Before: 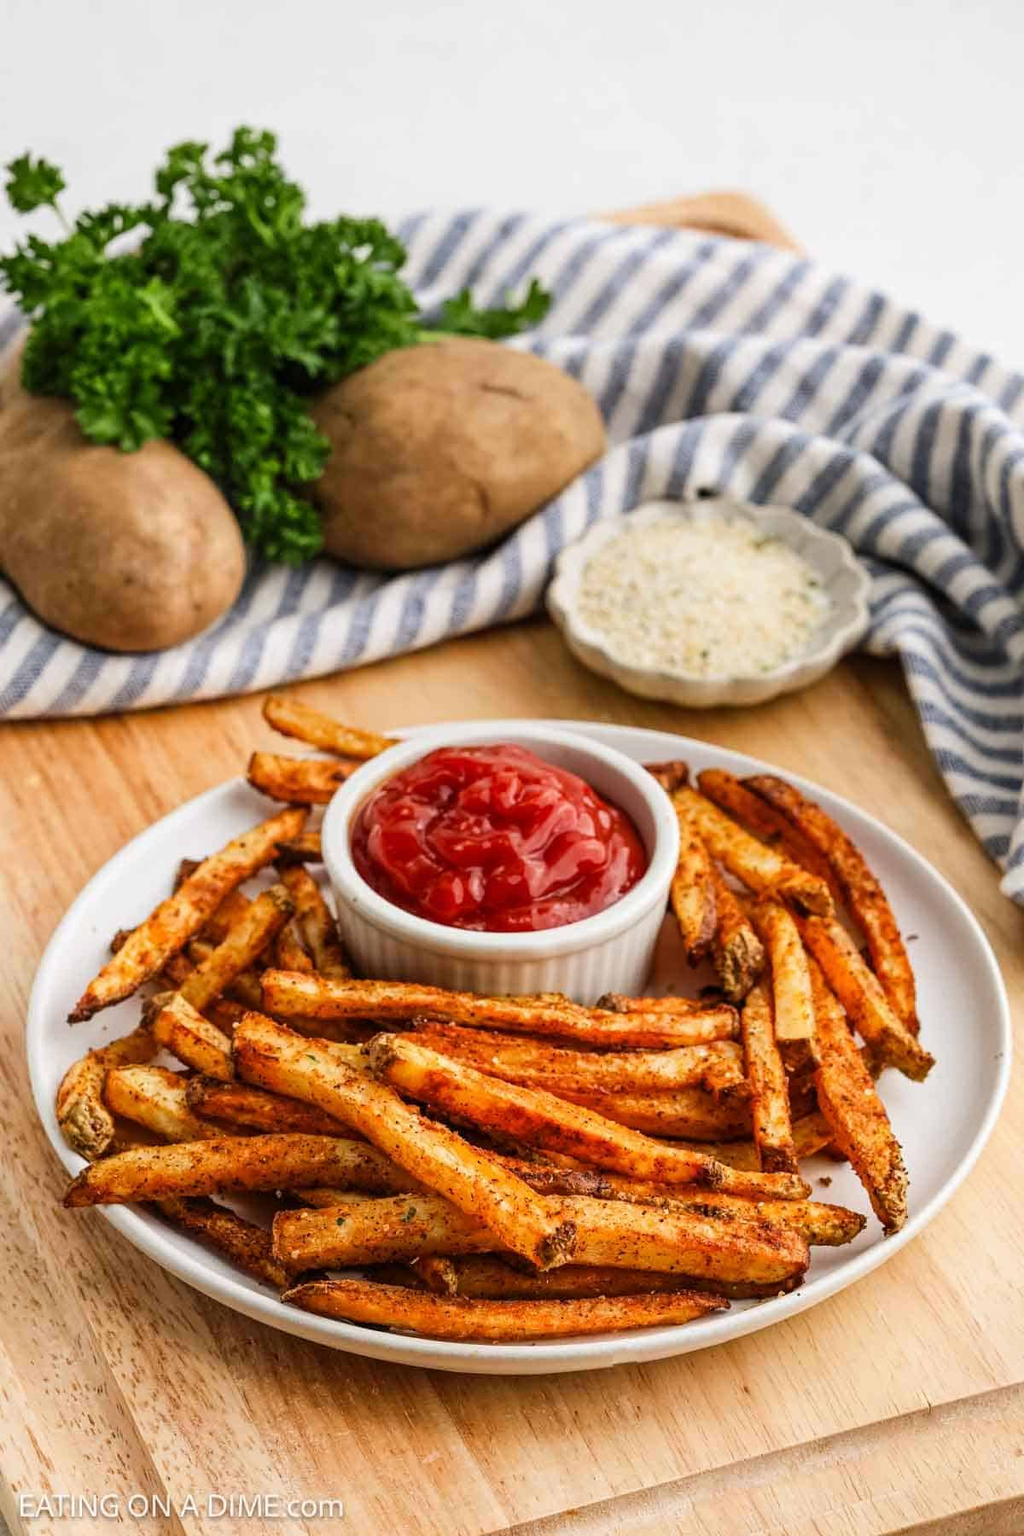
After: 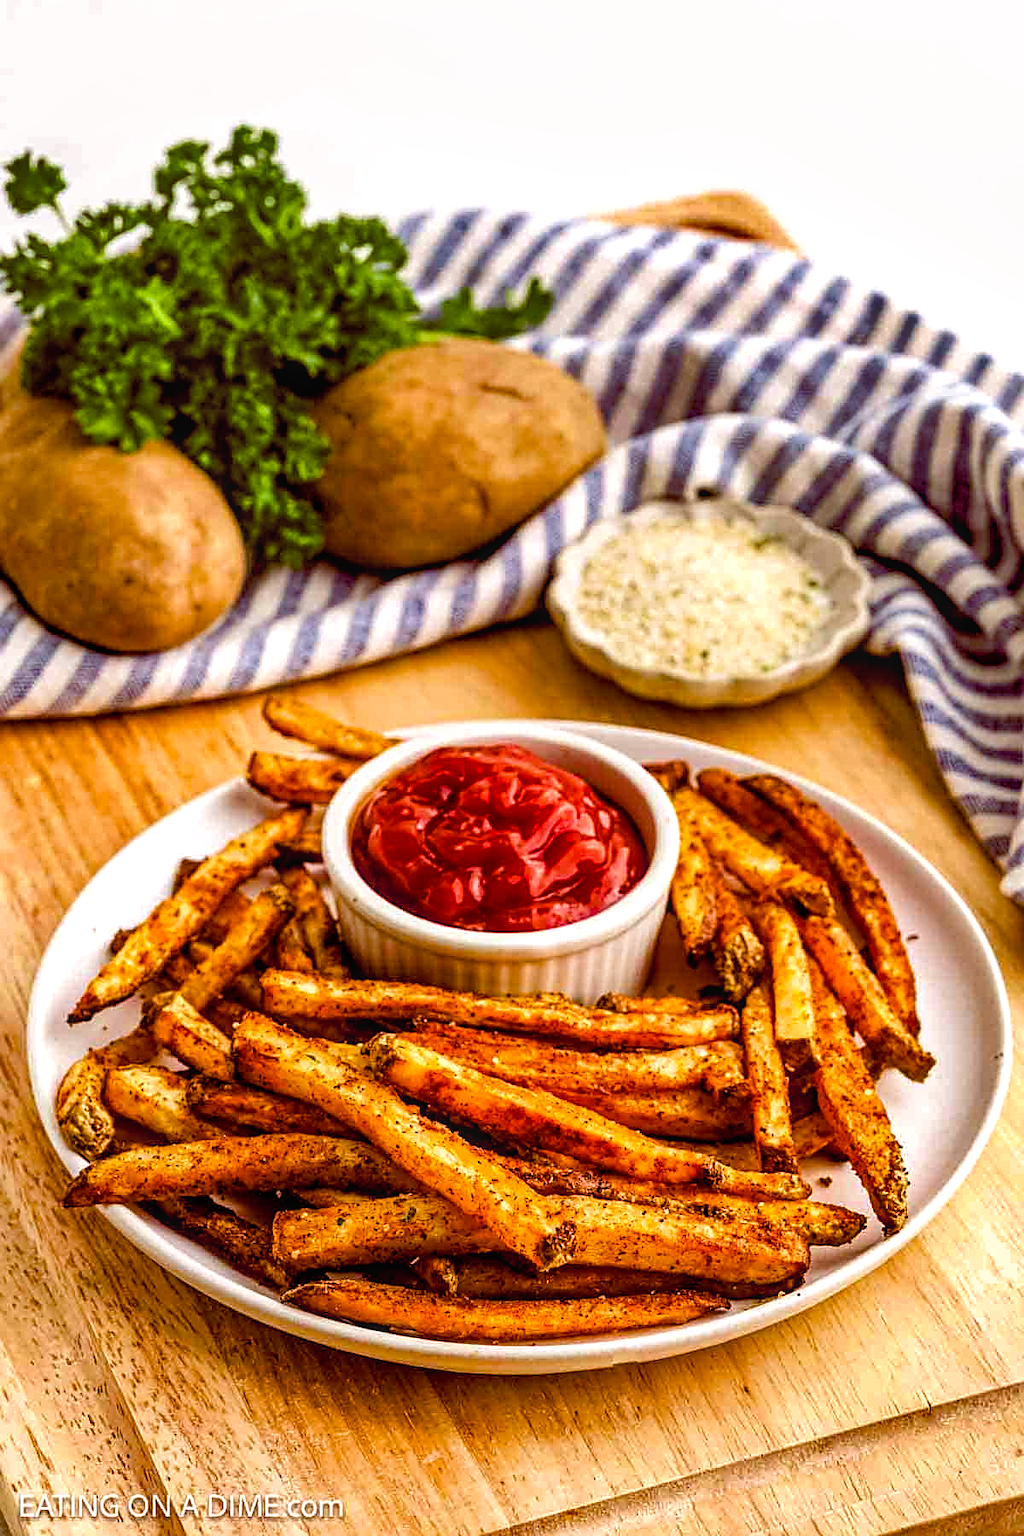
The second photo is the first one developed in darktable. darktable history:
color balance rgb: global offset › luminance -0.187%, global offset › chroma 0.269%, perceptual saturation grading › global saturation 35.158%, perceptual saturation grading › highlights -29.974%, perceptual saturation grading › shadows 35.582%, perceptual brilliance grading › highlights 10.064%, perceptual brilliance grading › mid-tones 5.723%
velvia: on, module defaults
exposure: compensate highlight preservation false
local contrast: detail 117%
sharpen: on, module defaults
shadows and highlights: soften with gaussian
haze removal: strength 0.29, distance 0.254, compatibility mode true, adaptive false
